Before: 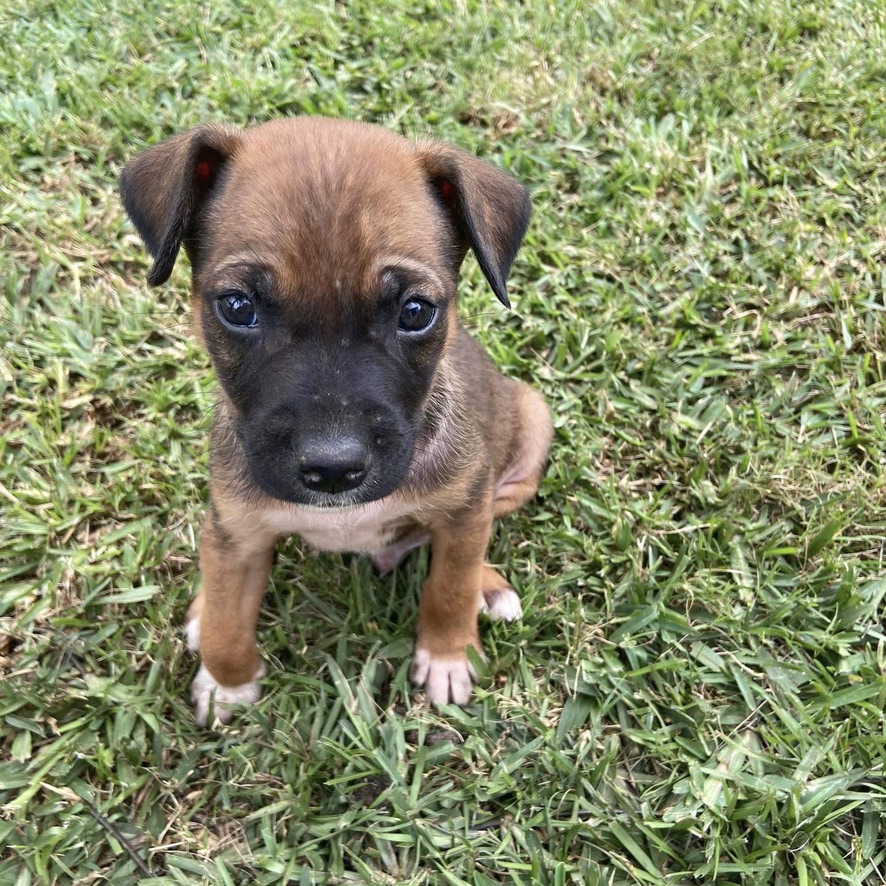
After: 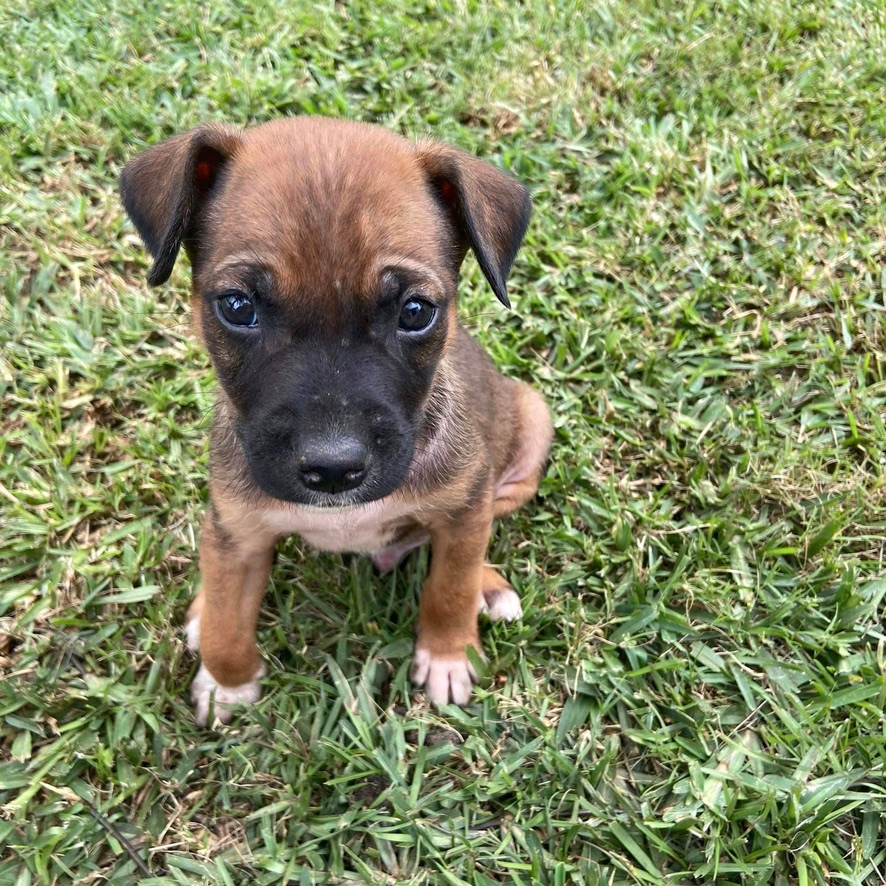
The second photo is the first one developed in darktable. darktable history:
local contrast: mode bilateral grid, contrast 100, coarseness 100, detail 108%, midtone range 0.2
